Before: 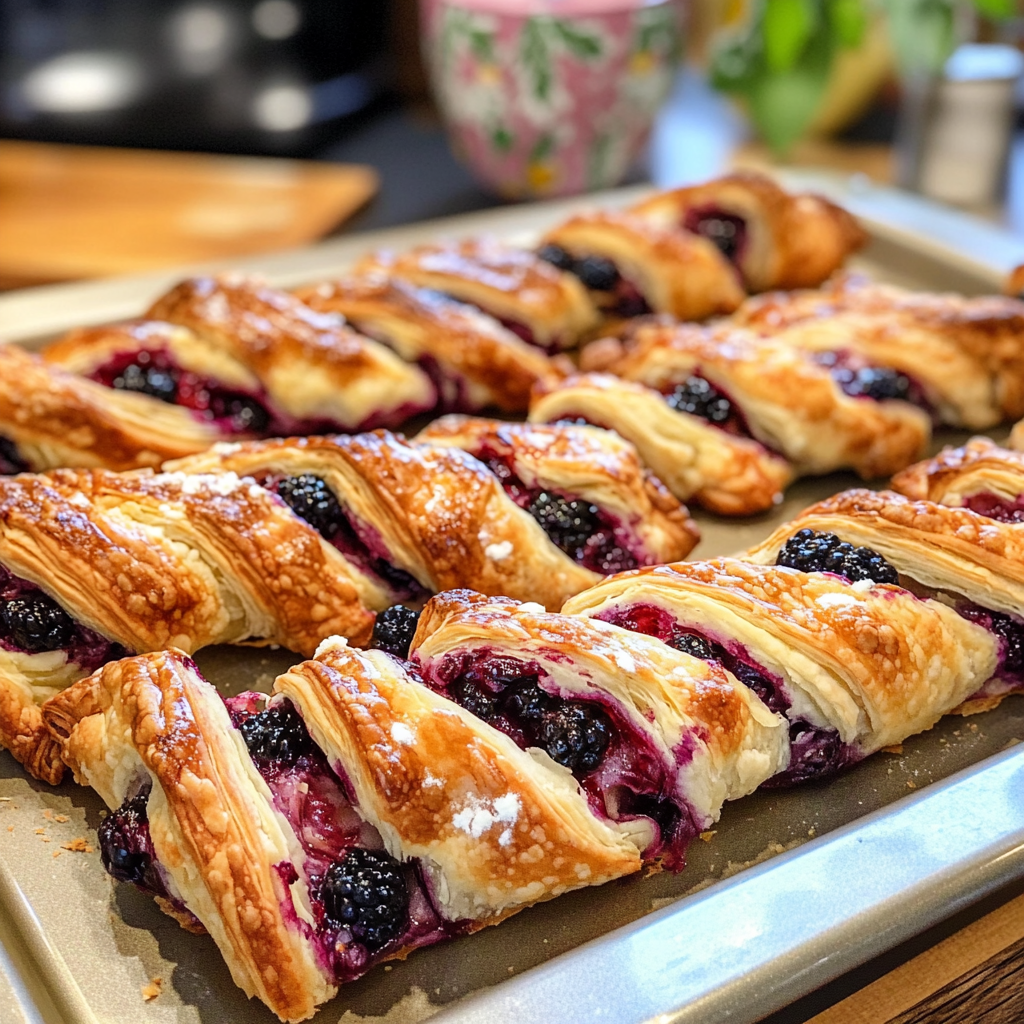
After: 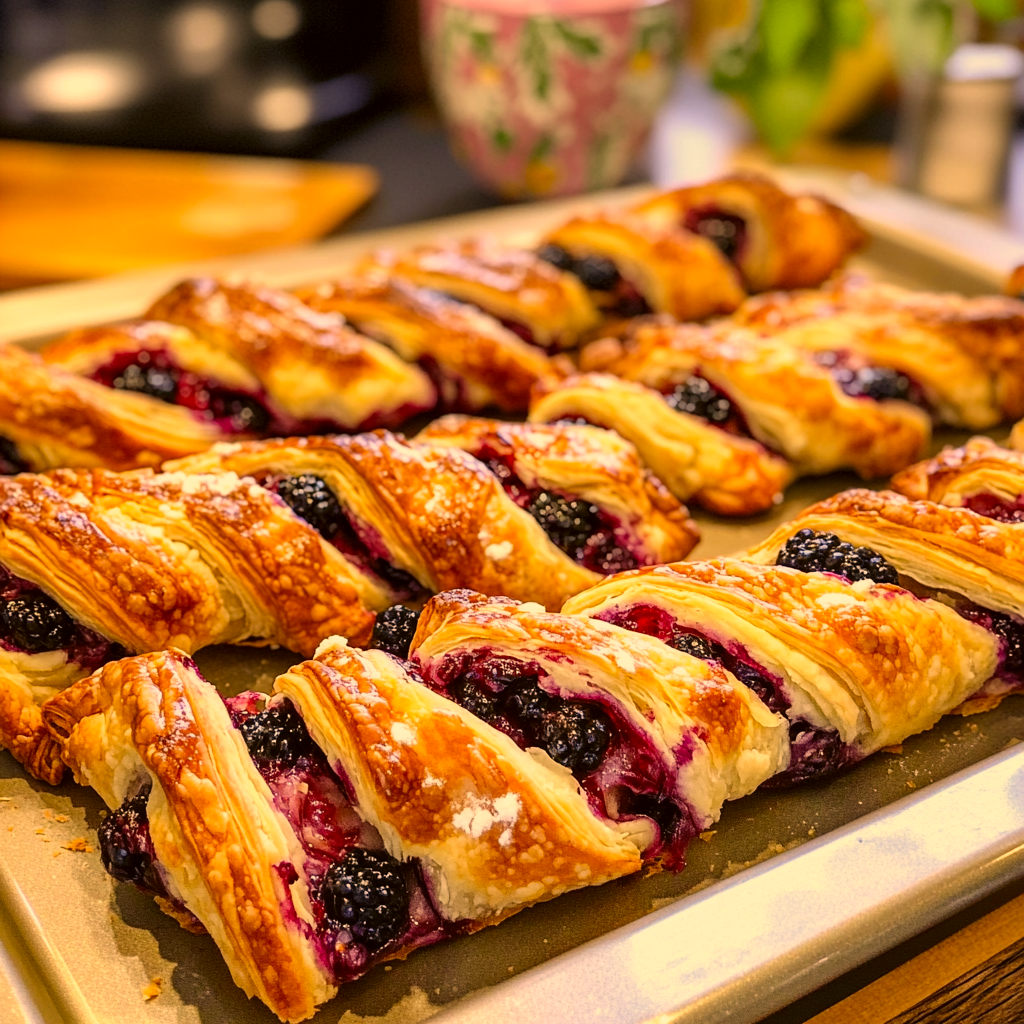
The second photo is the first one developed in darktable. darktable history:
color correction: highlights a* 18.56, highlights b* 35.67, shadows a* 1.31, shadows b* 6.81, saturation 1.02
